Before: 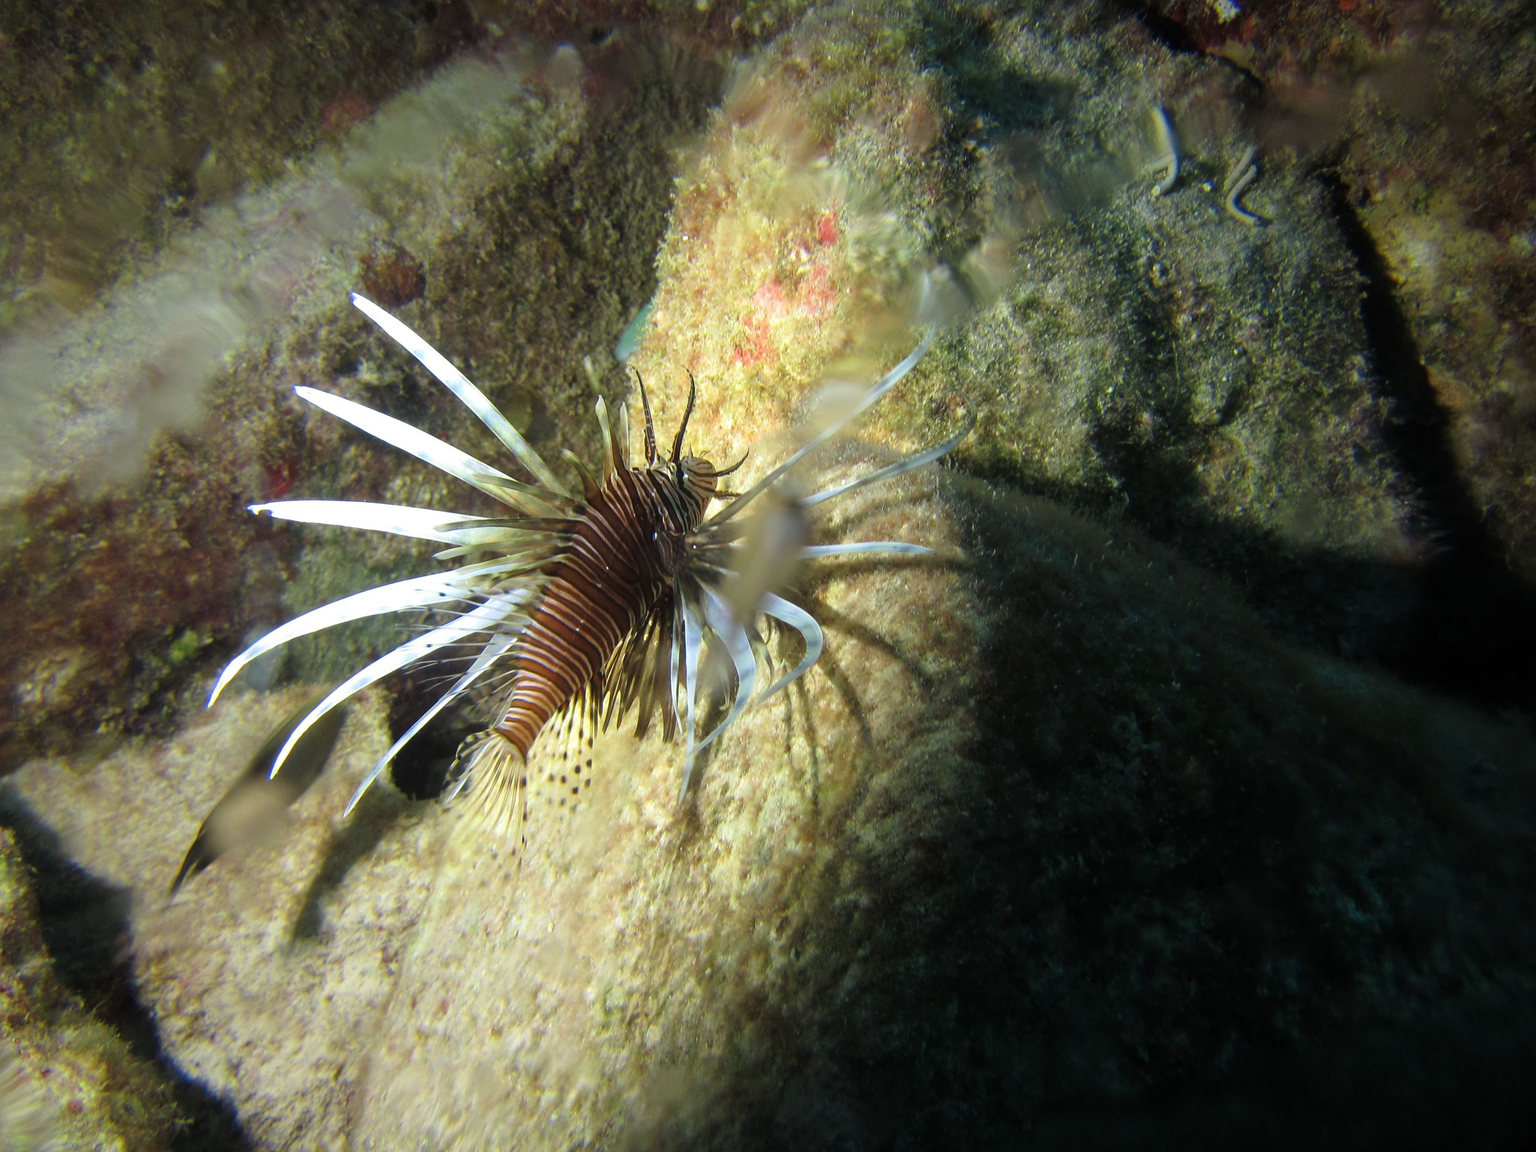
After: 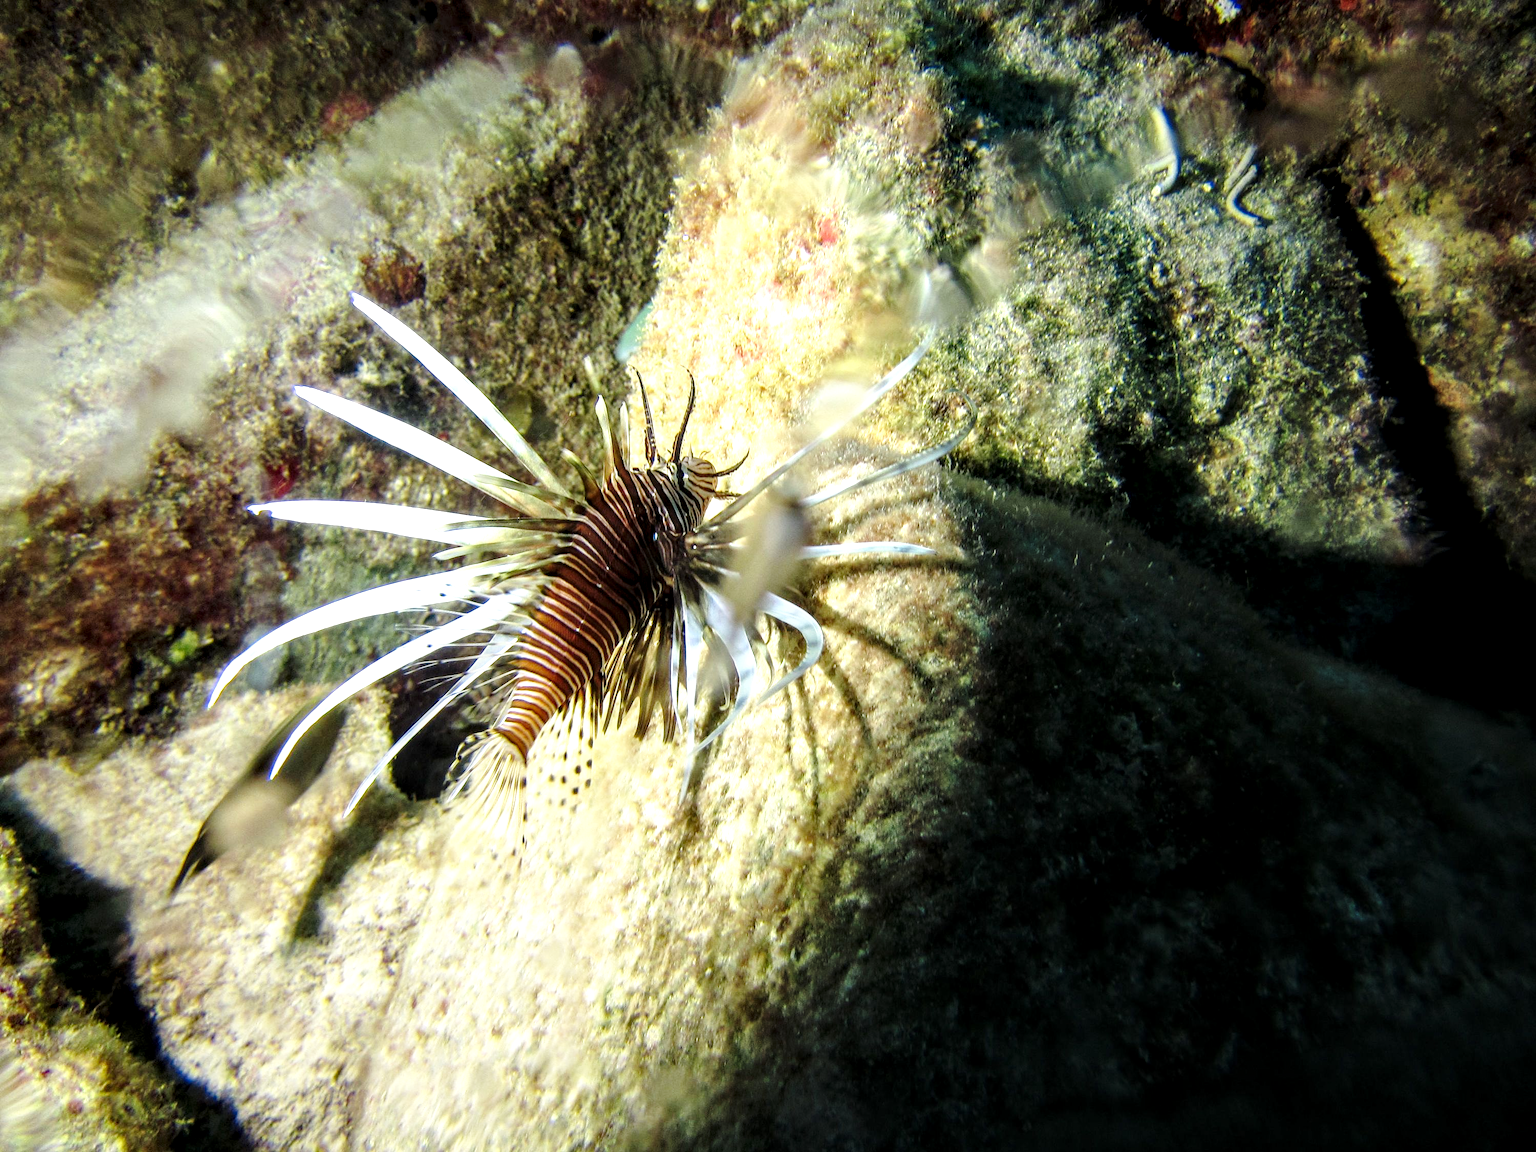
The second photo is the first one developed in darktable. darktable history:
base curve: curves: ch0 [(0, 0) (0.028, 0.03) (0.121, 0.232) (0.46, 0.748) (0.859, 0.968) (1, 1)], preserve colors none
local contrast: highlights 60%, shadows 62%, detail 160%
